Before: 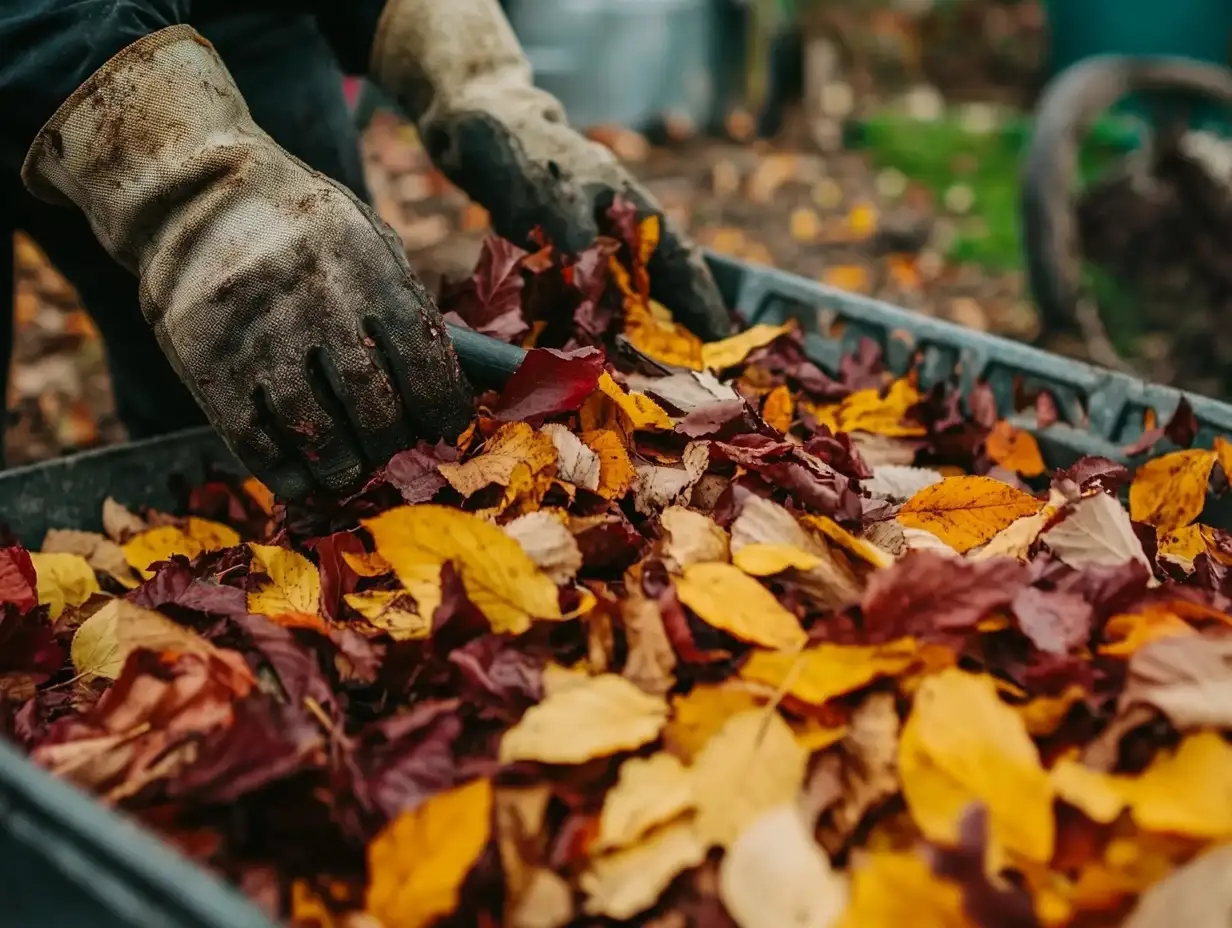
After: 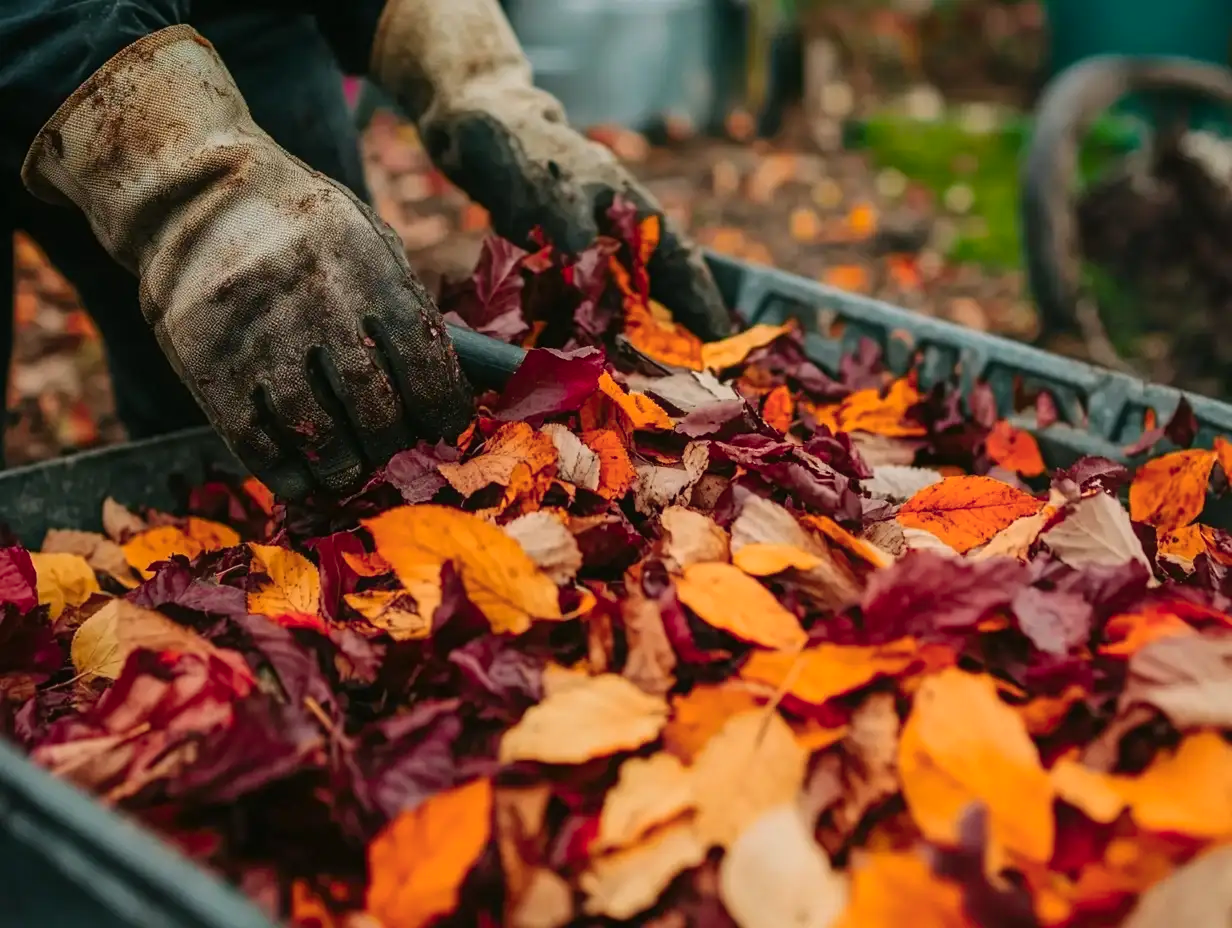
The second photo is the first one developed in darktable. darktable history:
color zones: curves: ch1 [(0.235, 0.558) (0.75, 0.5)]; ch2 [(0.25, 0.462) (0.749, 0.457)], mix 40.67%
contrast equalizer: y [[0.5, 0.5, 0.472, 0.5, 0.5, 0.5], [0.5 ×6], [0.5 ×6], [0 ×6], [0 ×6]]
